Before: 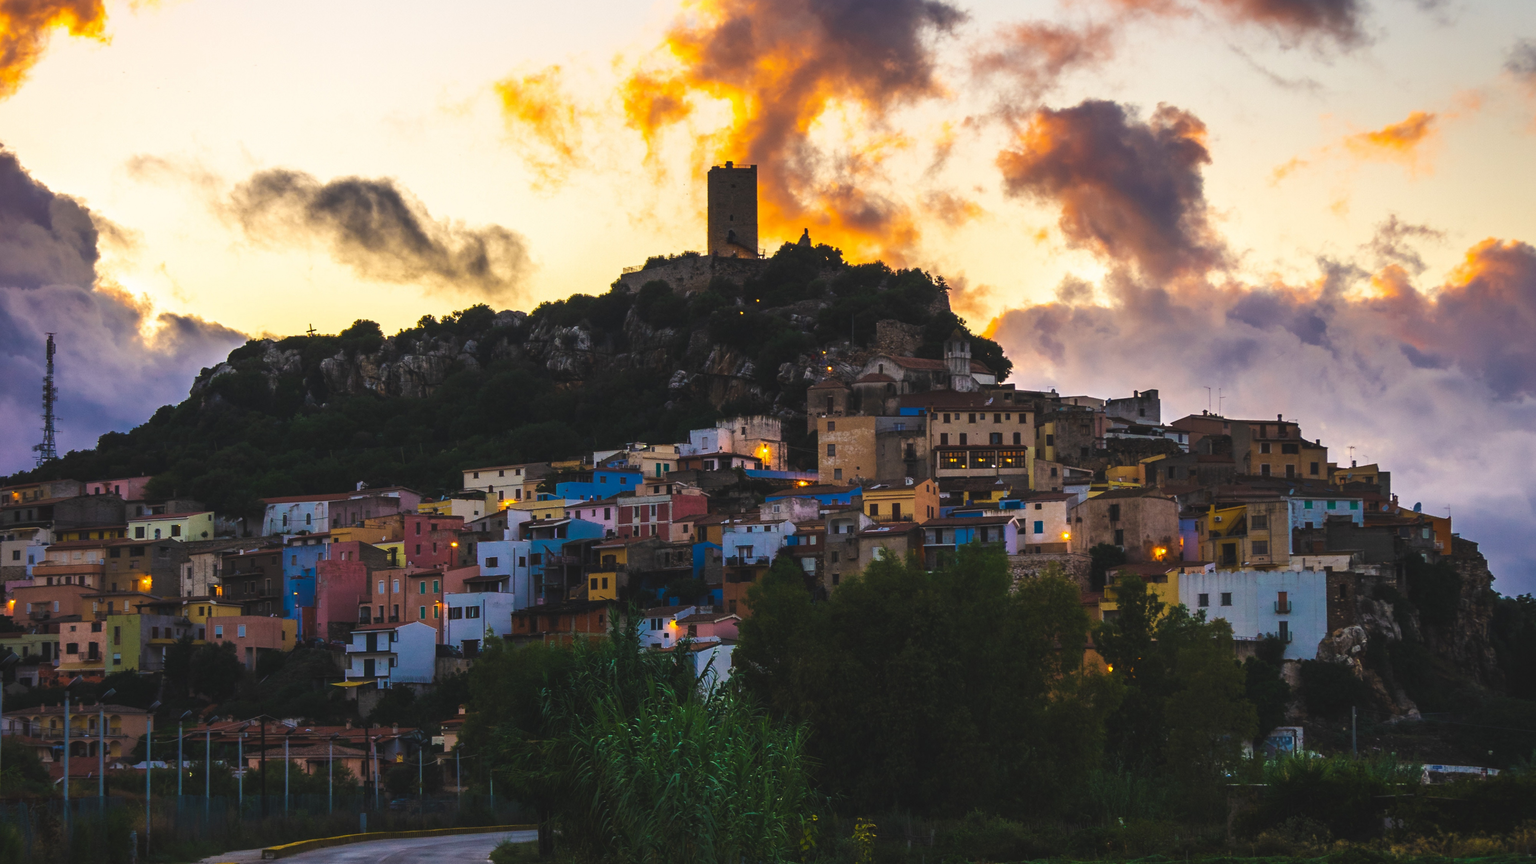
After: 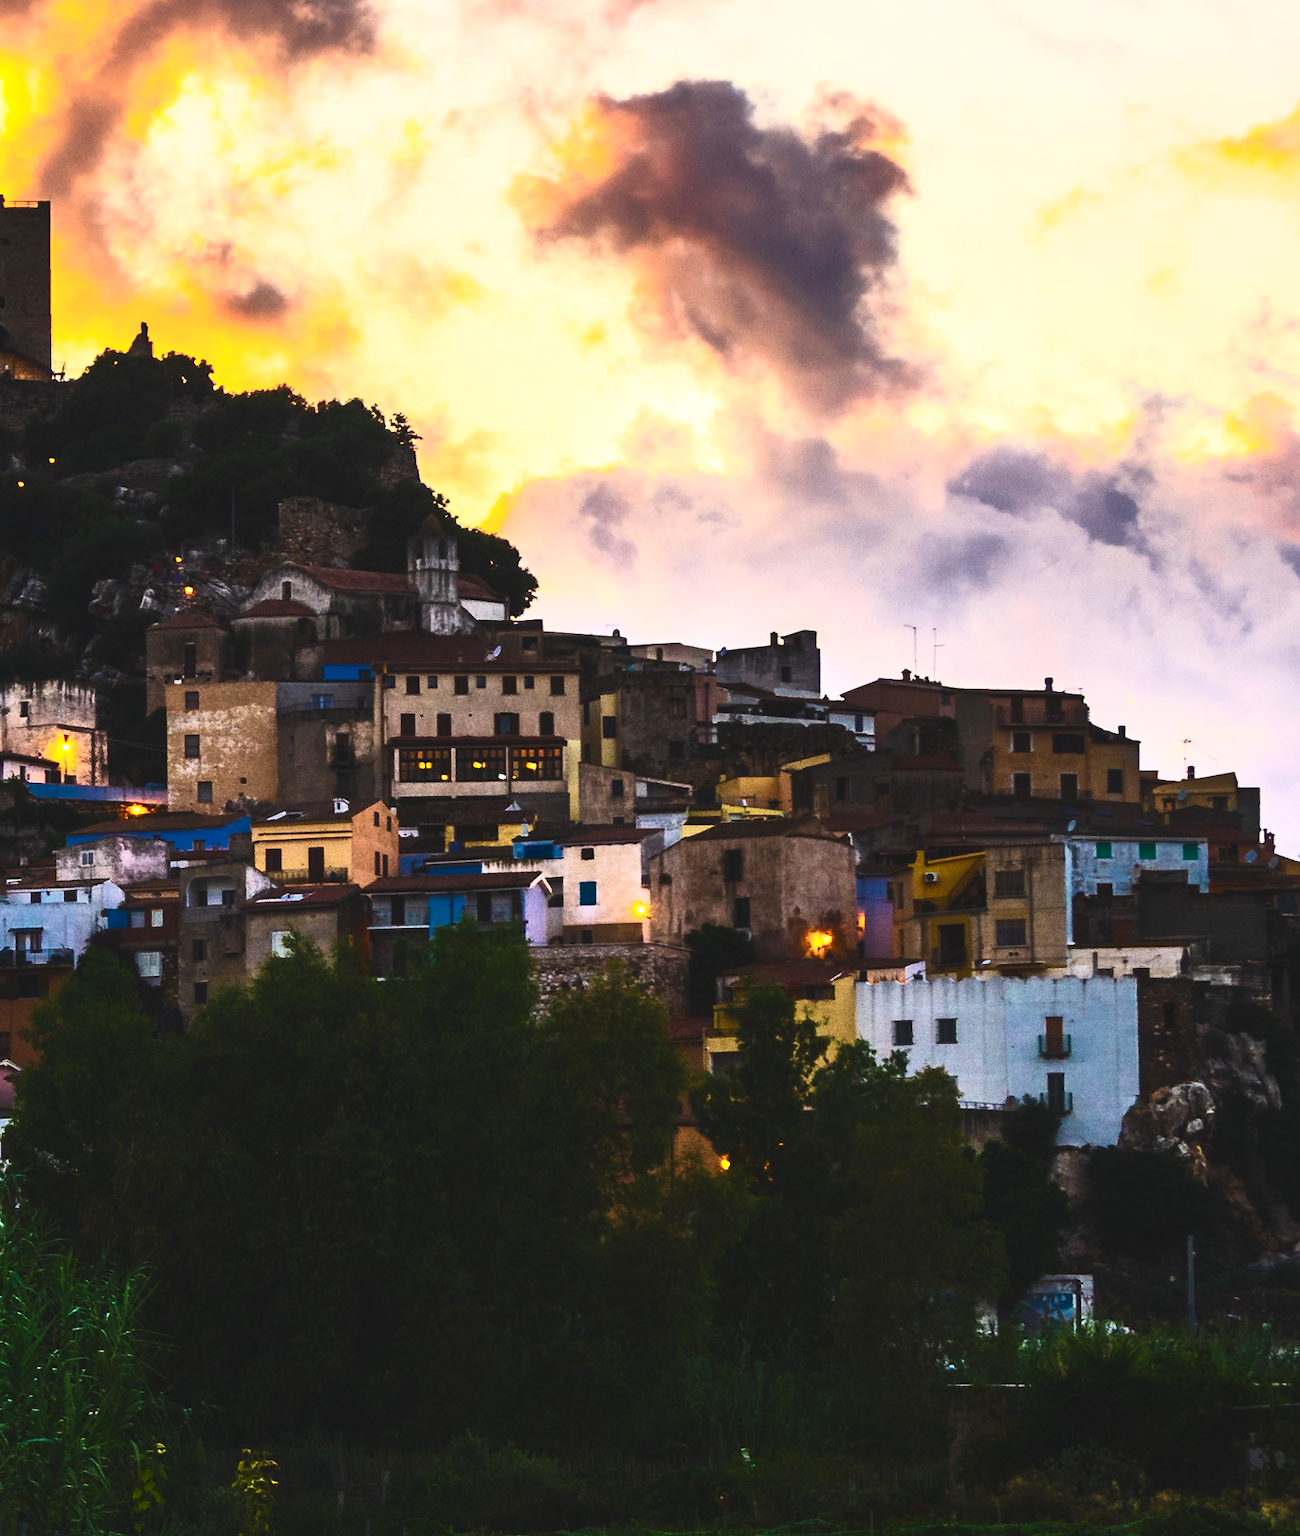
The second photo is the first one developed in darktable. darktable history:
crop: left 47.579%, top 6.904%, right 8.079%
contrast brightness saturation: contrast 0.605, brightness 0.355, saturation 0.145
